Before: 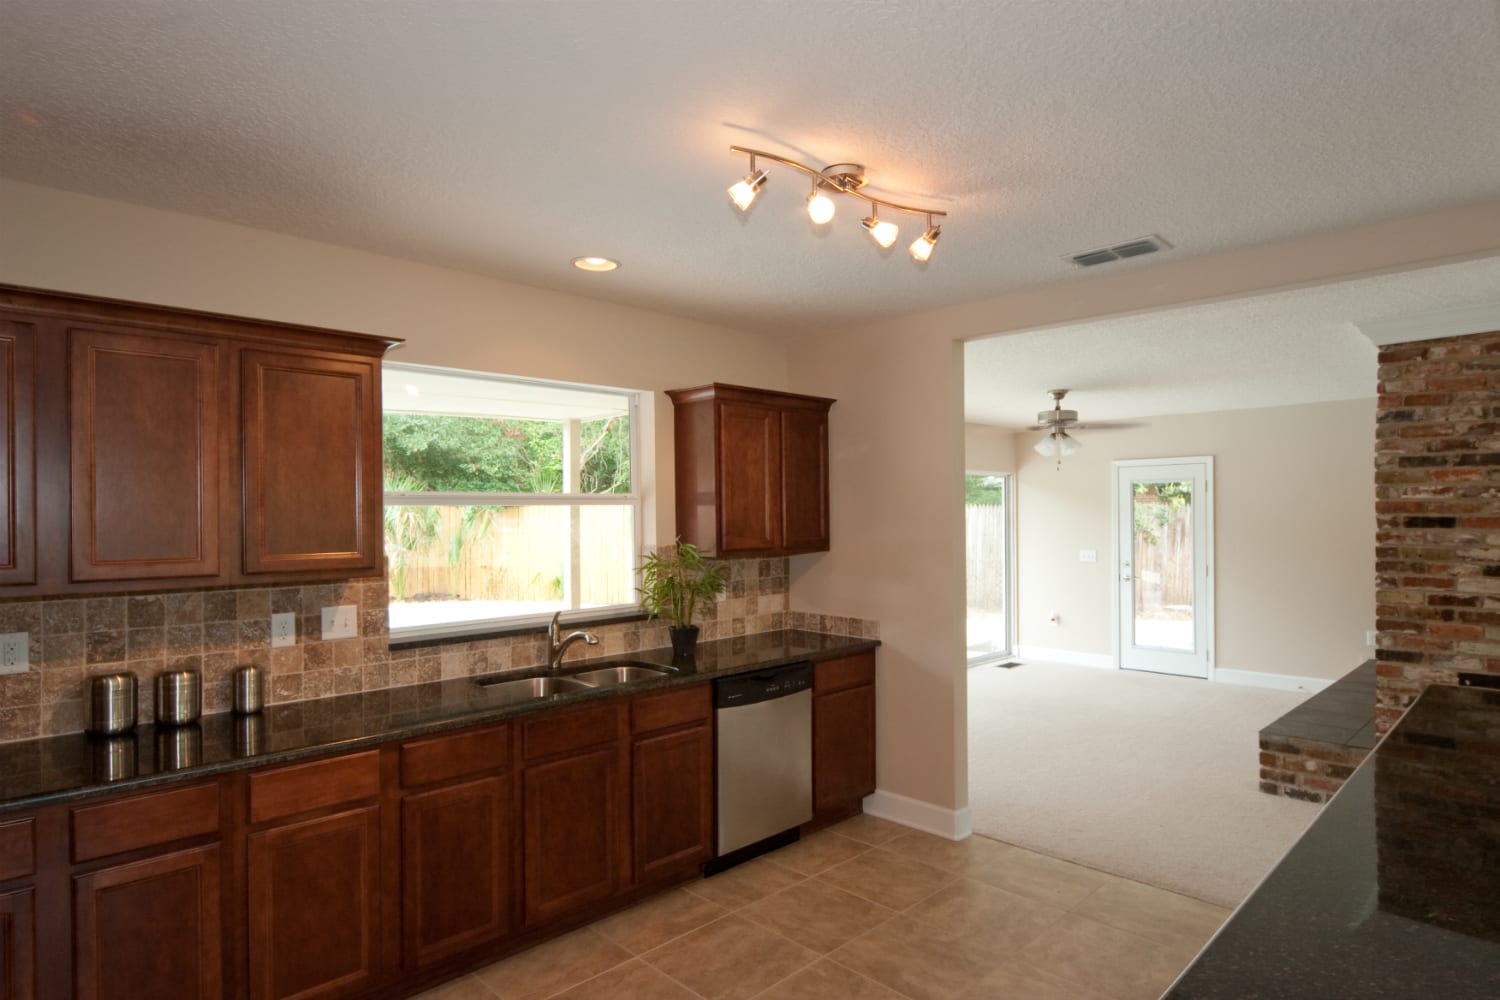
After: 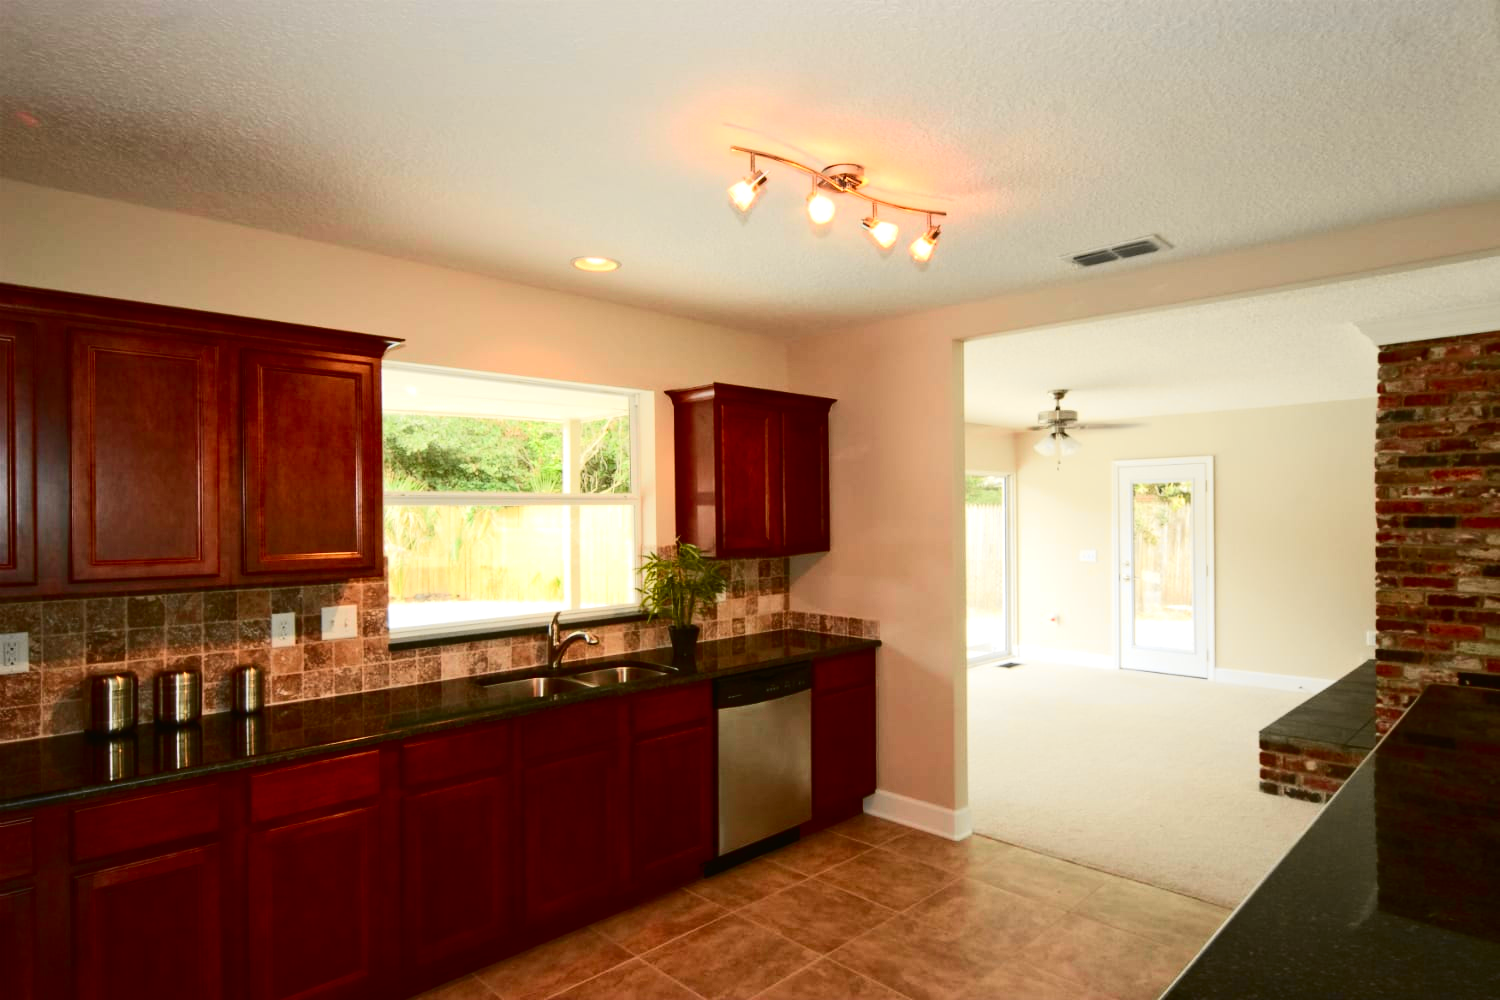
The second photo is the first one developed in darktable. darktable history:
contrast brightness saturation: contrast 0.19, brightness -0.24, saturation 0.11
exposure: black level correction 0, exposure 0.5 EV, compensate highlight preservation false
tone curve: curves: ch0 [(0, 0.017) (0.239, 0.277) (0.508, 0.593) (0.826, 0.855) (1, 0.945)]; ch1 [(0, 0) (0.401, 0.42) (0.442, 0.47) (0.492, 0.498) (0.511, 0.504) (0.555, 0.586) (0.681, 0.739) (1, 1)]; ch2 [(0, 0) (0.411, 0.433) (0.5, 0.504) (0.545, 0.574) (1, 1)], color space Lab, independent channels, preserve colors none
